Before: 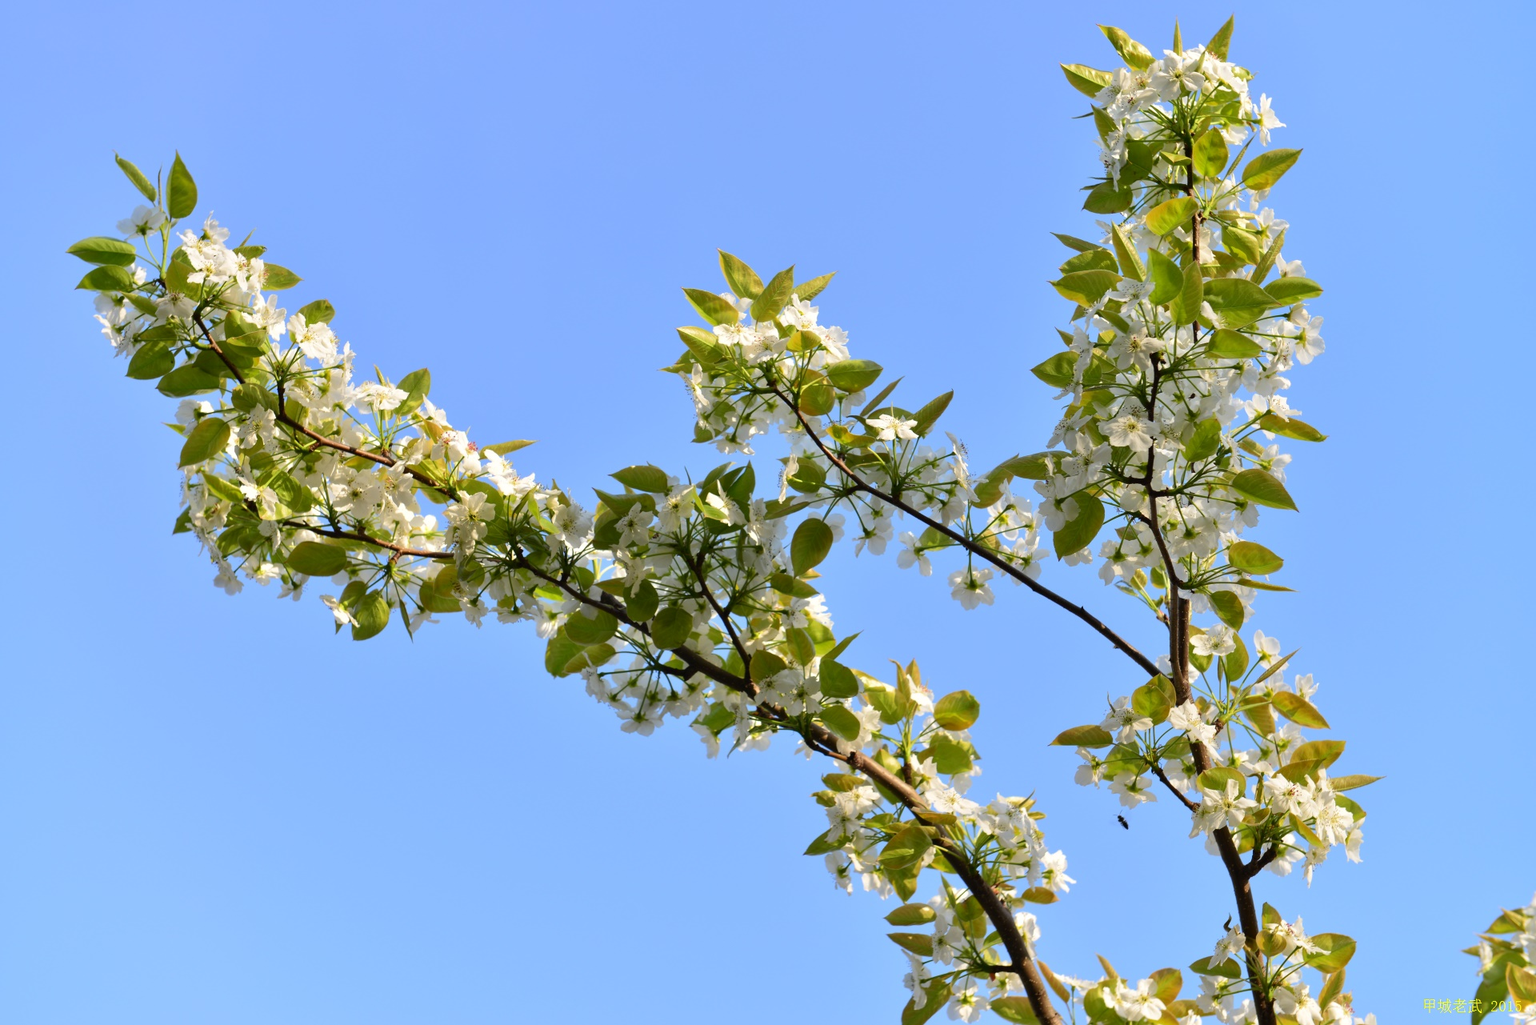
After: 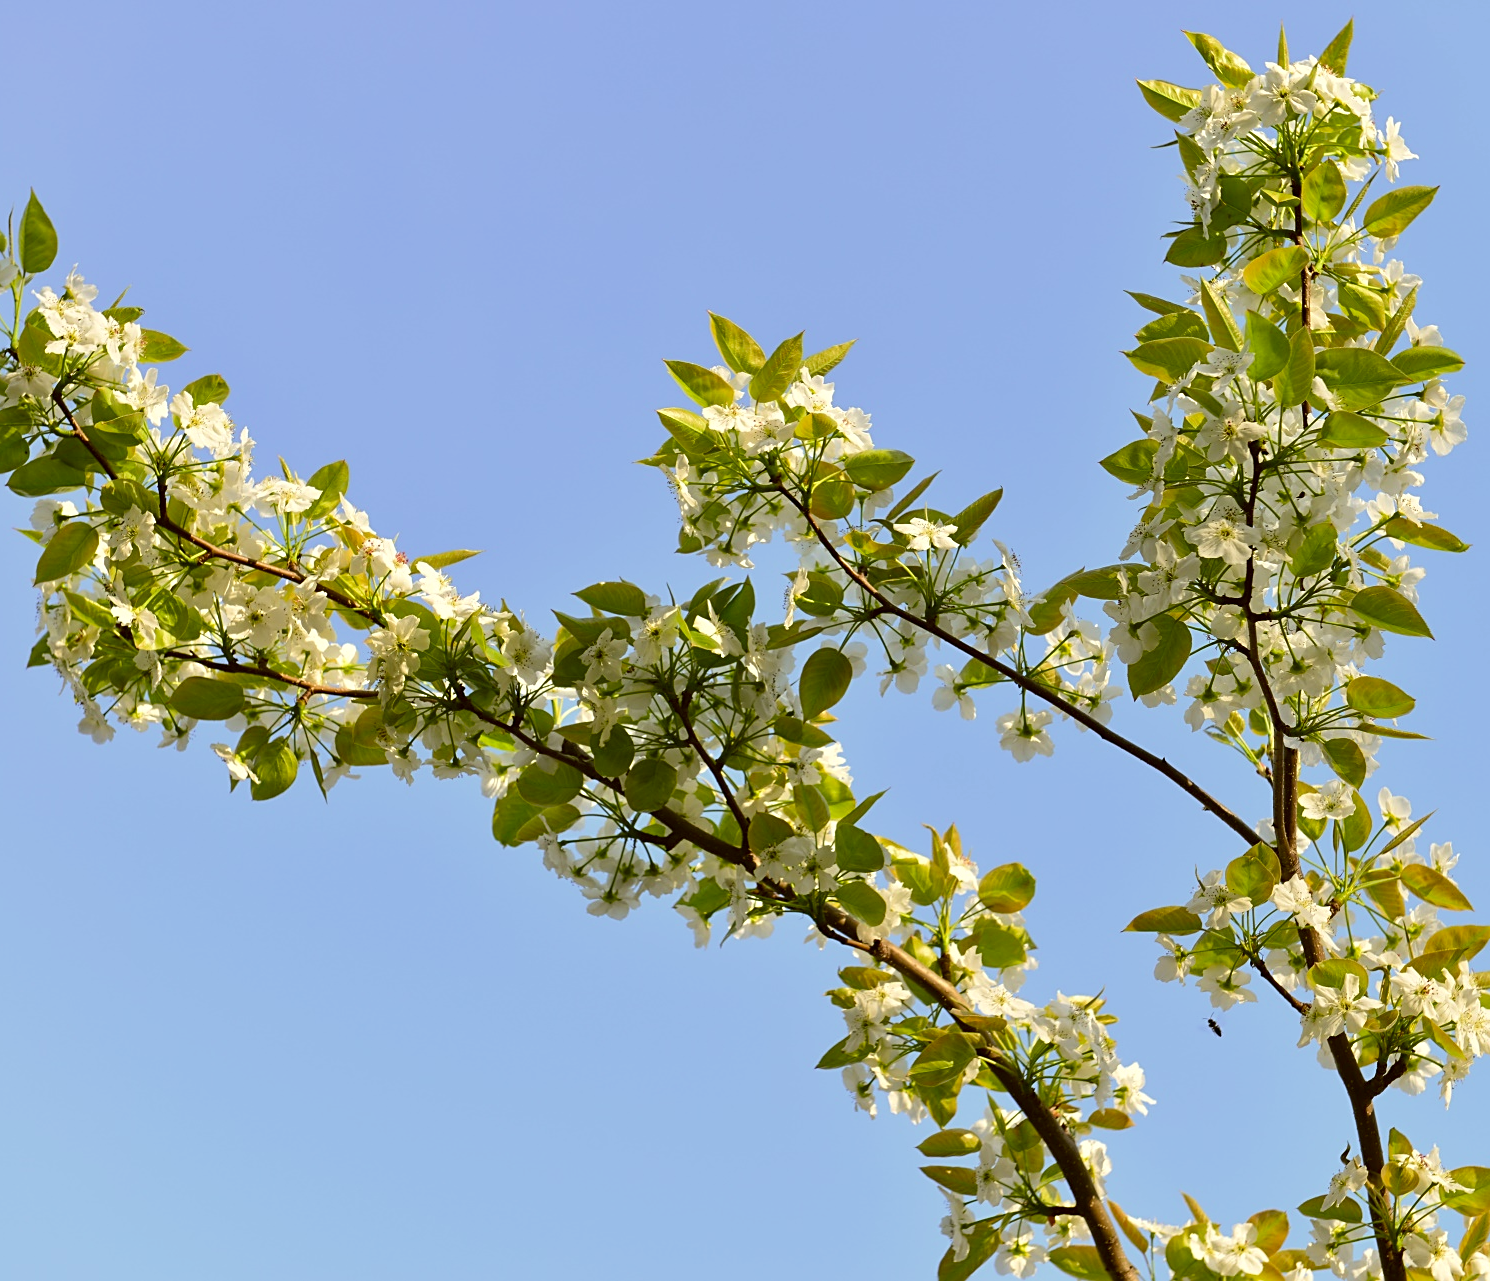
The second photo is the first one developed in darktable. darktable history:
crop: left 9.889%, right 12.49%
color correction: highlights a* -1.33, highlights b* 10.44, shadows a* 0.42, shadows b* 18.91
sharpen: on, module defaults
